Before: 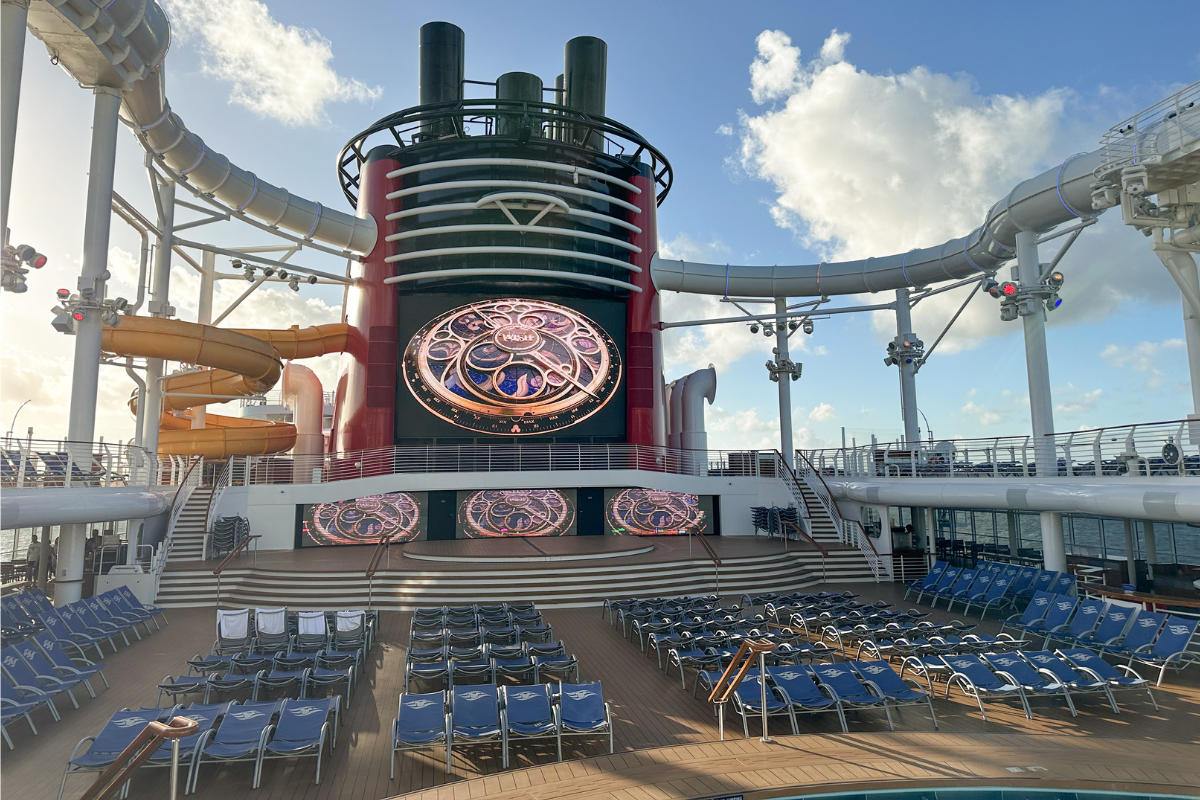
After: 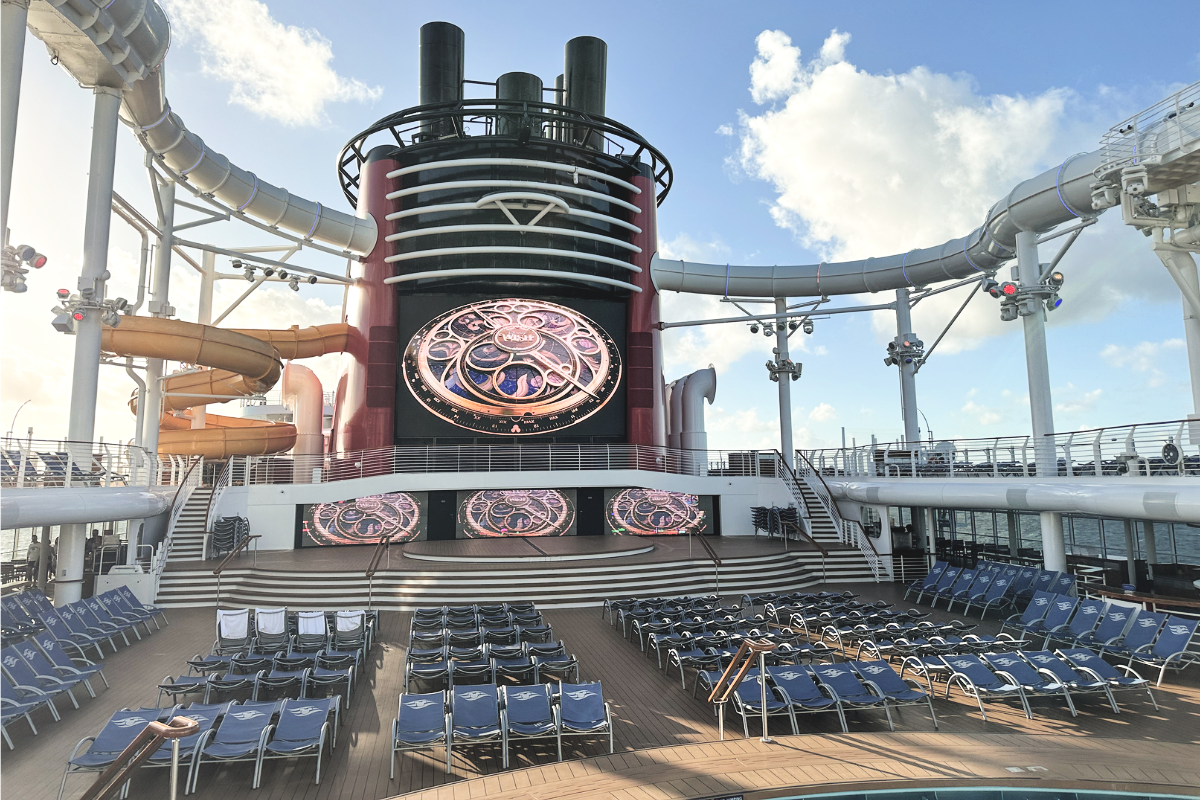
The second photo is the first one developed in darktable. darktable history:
levels: mode automatic
exposure: black level correction -0.041, exposure 0.064 EV, compensate highlight preservation false
filmic rgb: black relative exposure -5 EV, hardness 2.88, contrast 1.5
local contrast: mode bilateral grid, contrast 20, coarseness 50, detail 120%, midtone range 0.2
